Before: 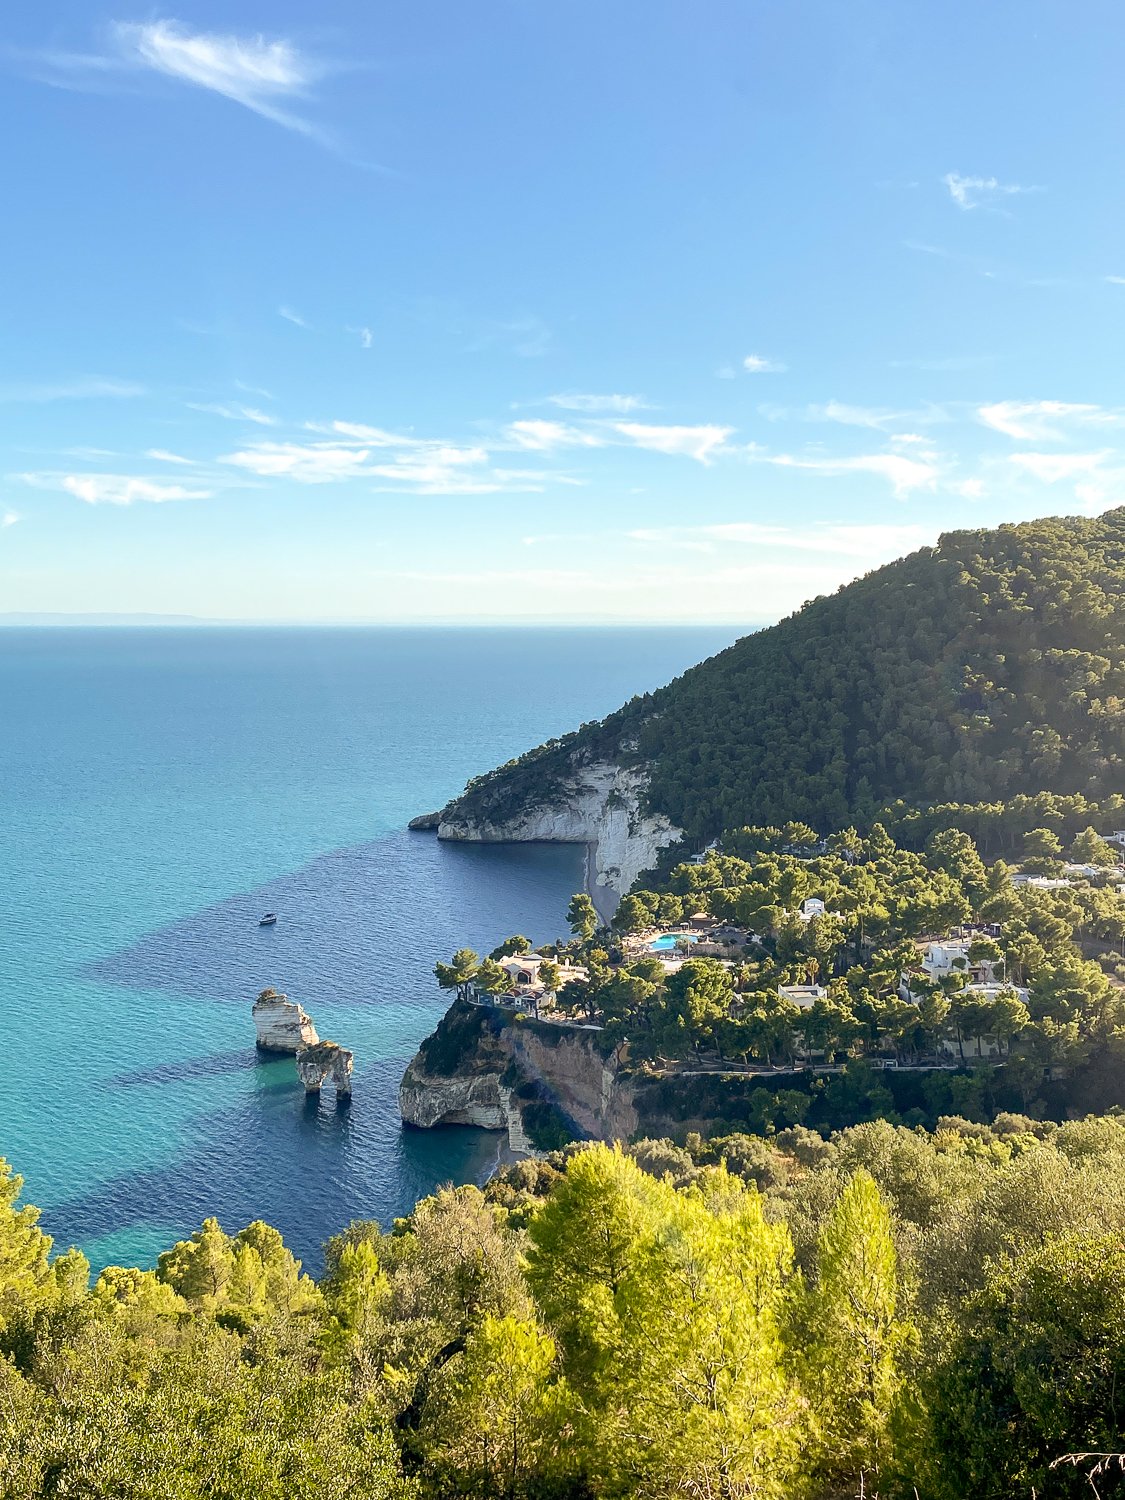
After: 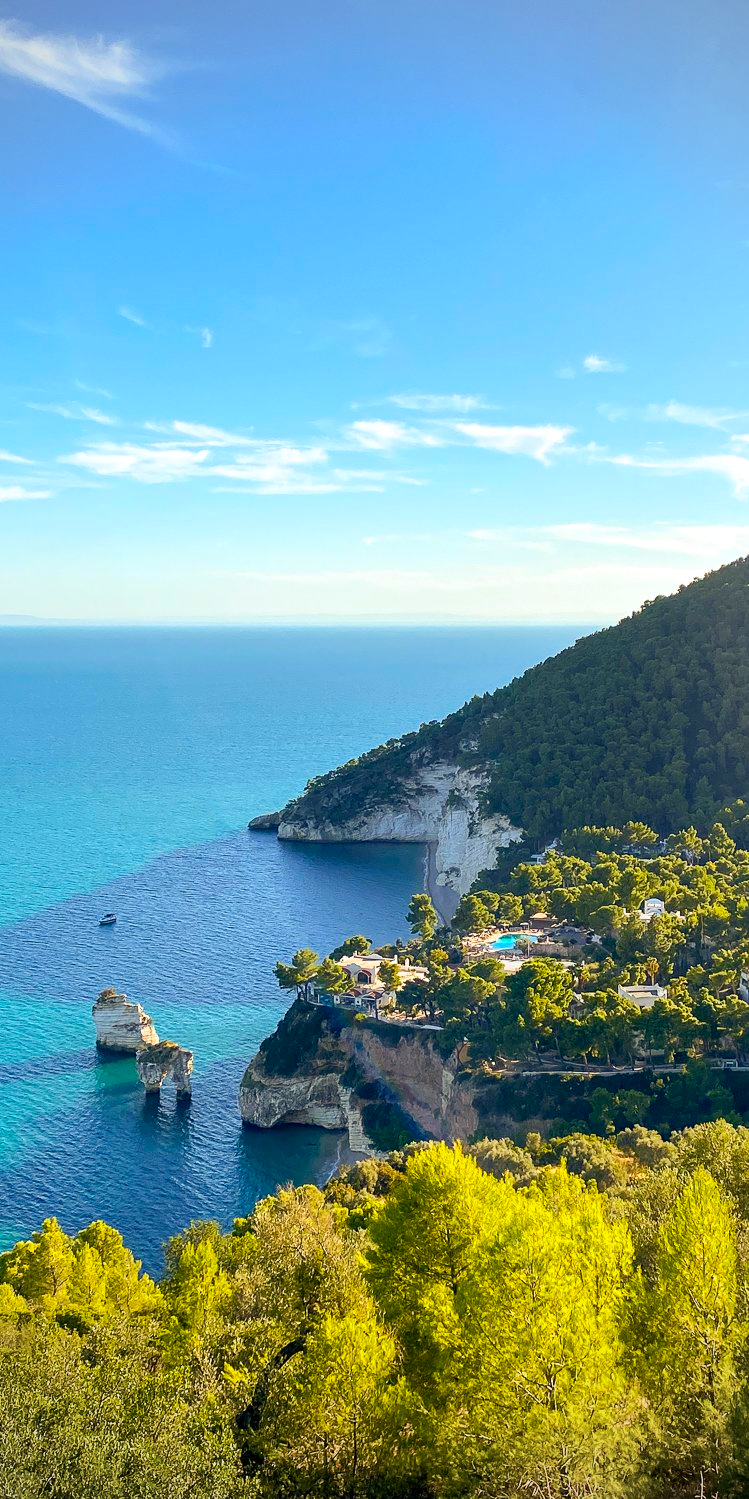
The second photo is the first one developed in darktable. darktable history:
color balance rgb: linear chroma grading › global chroma 15%, perceptual saturation grading › global saturation 30%
crop and rotate: left 14.292%, right 19.041%
vignetting: on, module defaults
